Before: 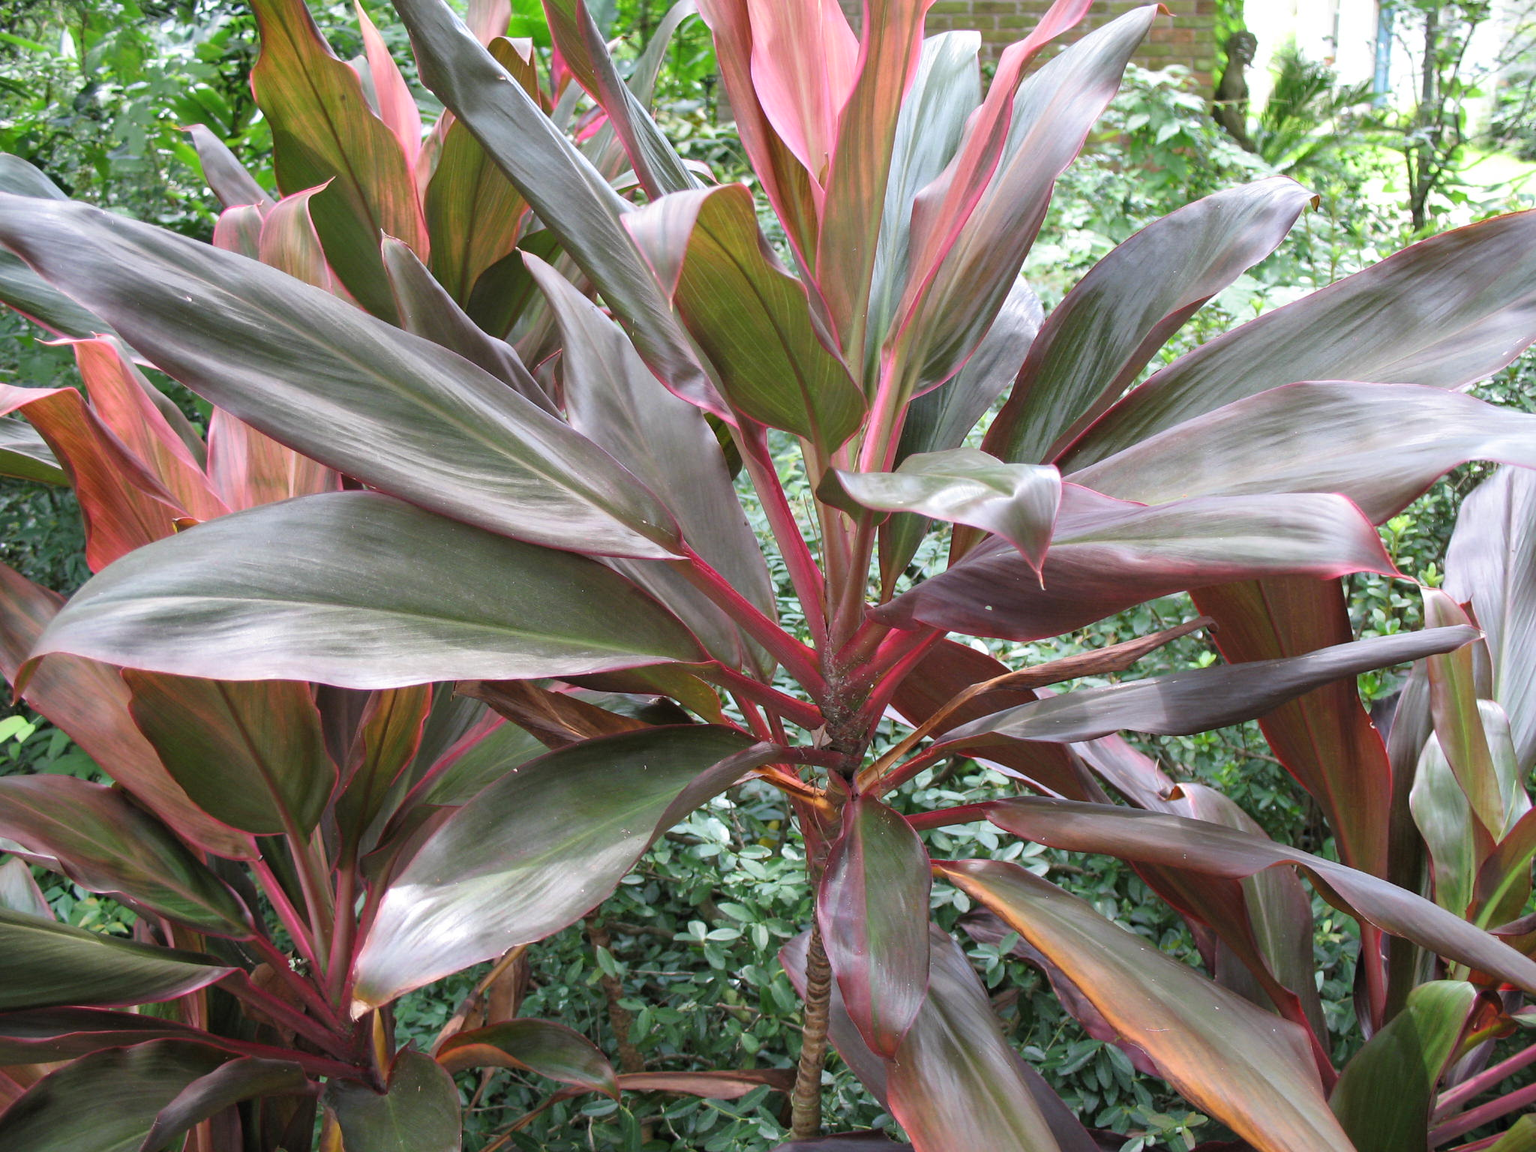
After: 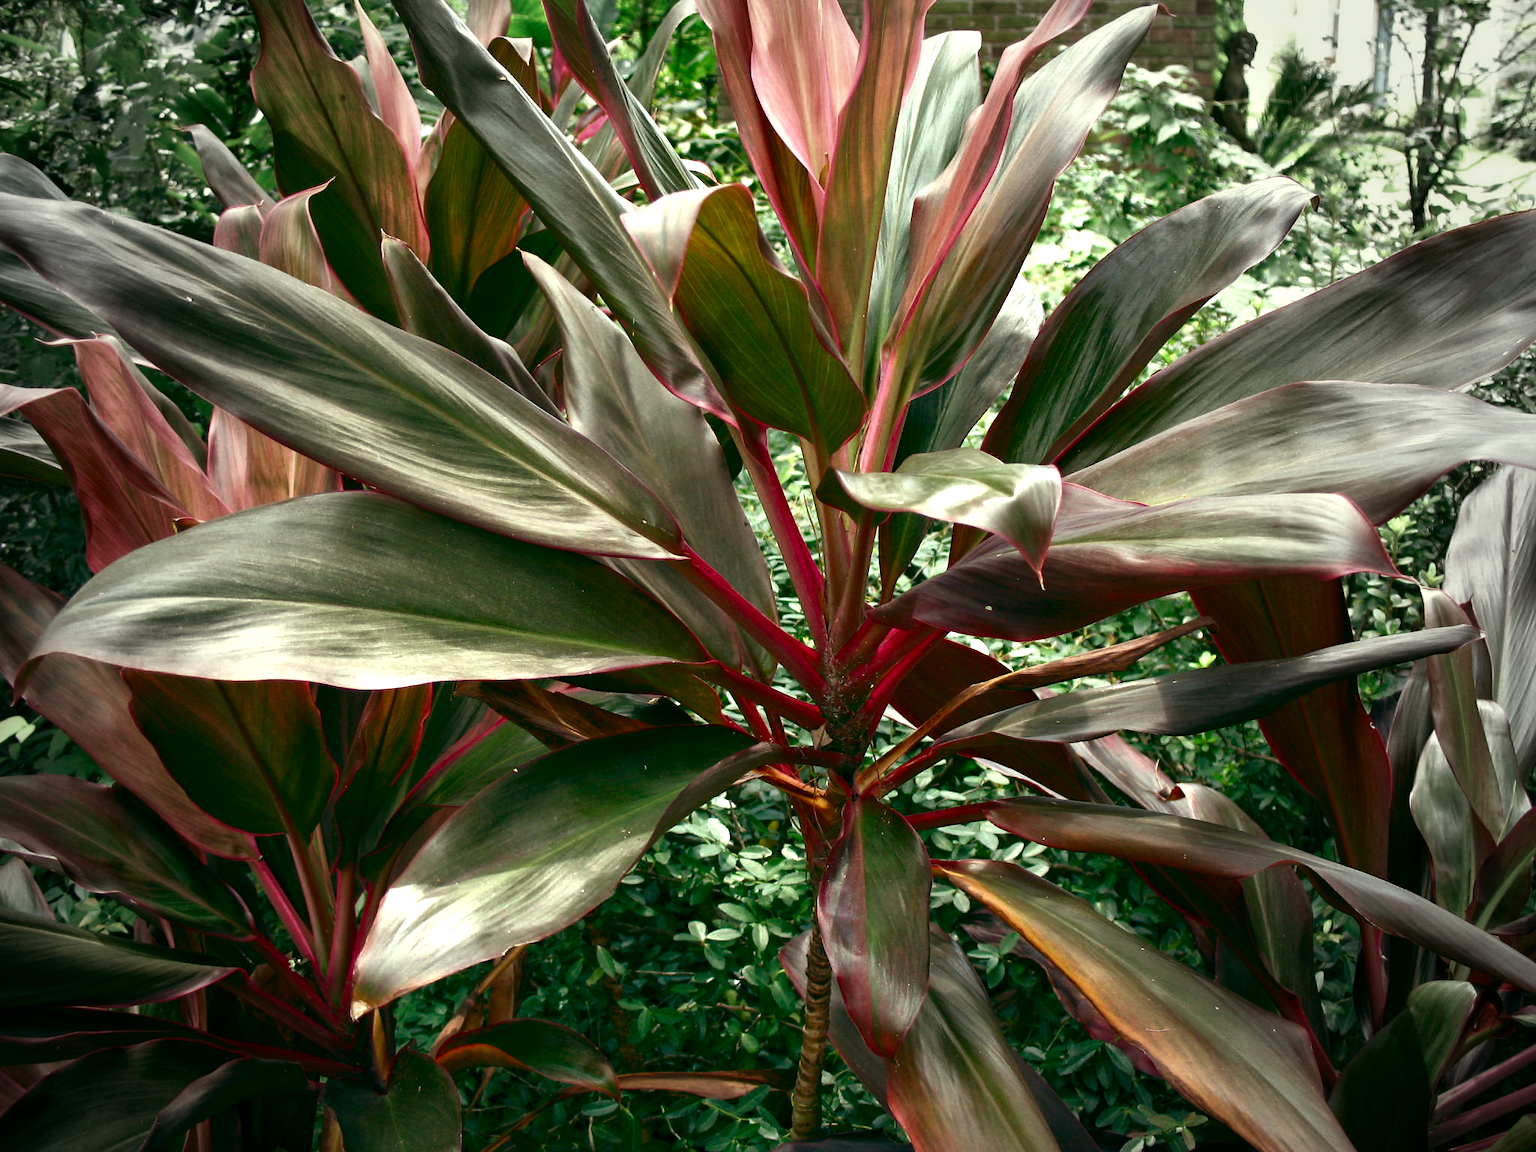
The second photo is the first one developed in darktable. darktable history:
shadows and highlights: shadows 25, highlights -25
white balance: red 0.983, blue 1.036
exposure: exposure 0.559 EV, compensate highlight preservation false
contrast brightness saturation: brightness -0.52
color balance: mode lift, gamma, gain (sRGB), lift [1, 0.69, 1, 1], gamma [1, 1.482, 1, 1], gain [1, 1, 1, 0.802]
vignetting: fall-off start 64.63%, center (-0.034, 0.148), width/height ratio 0.881
